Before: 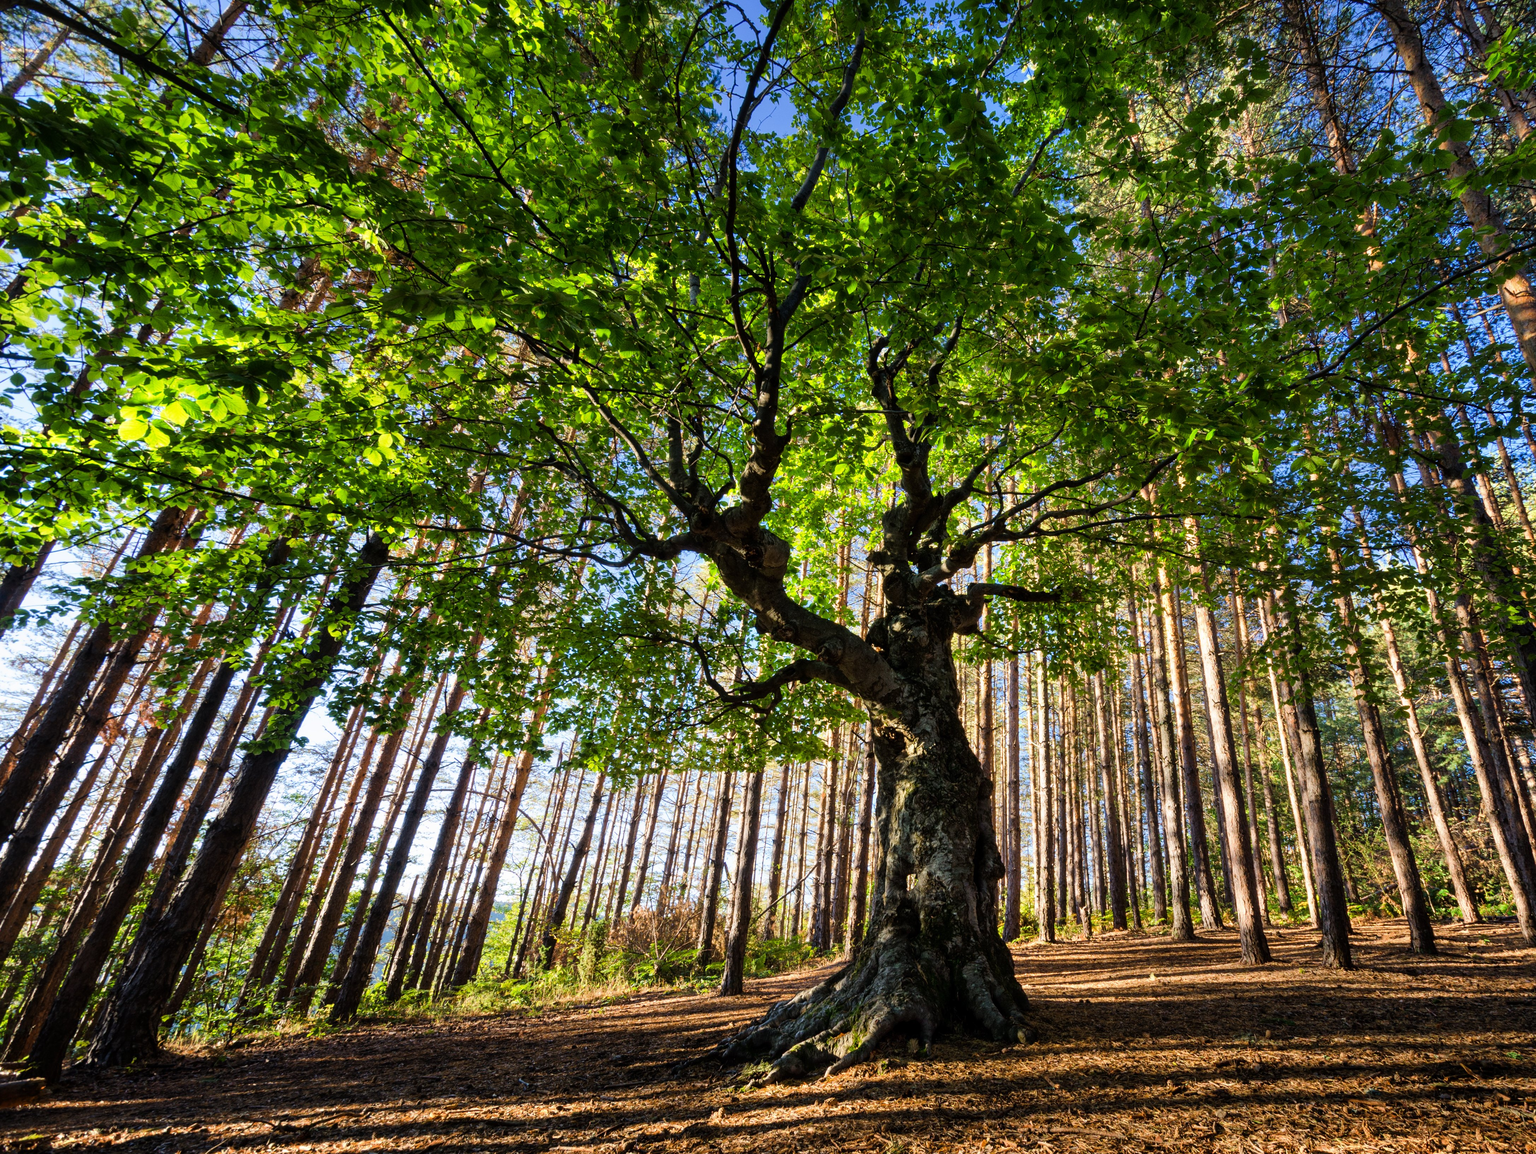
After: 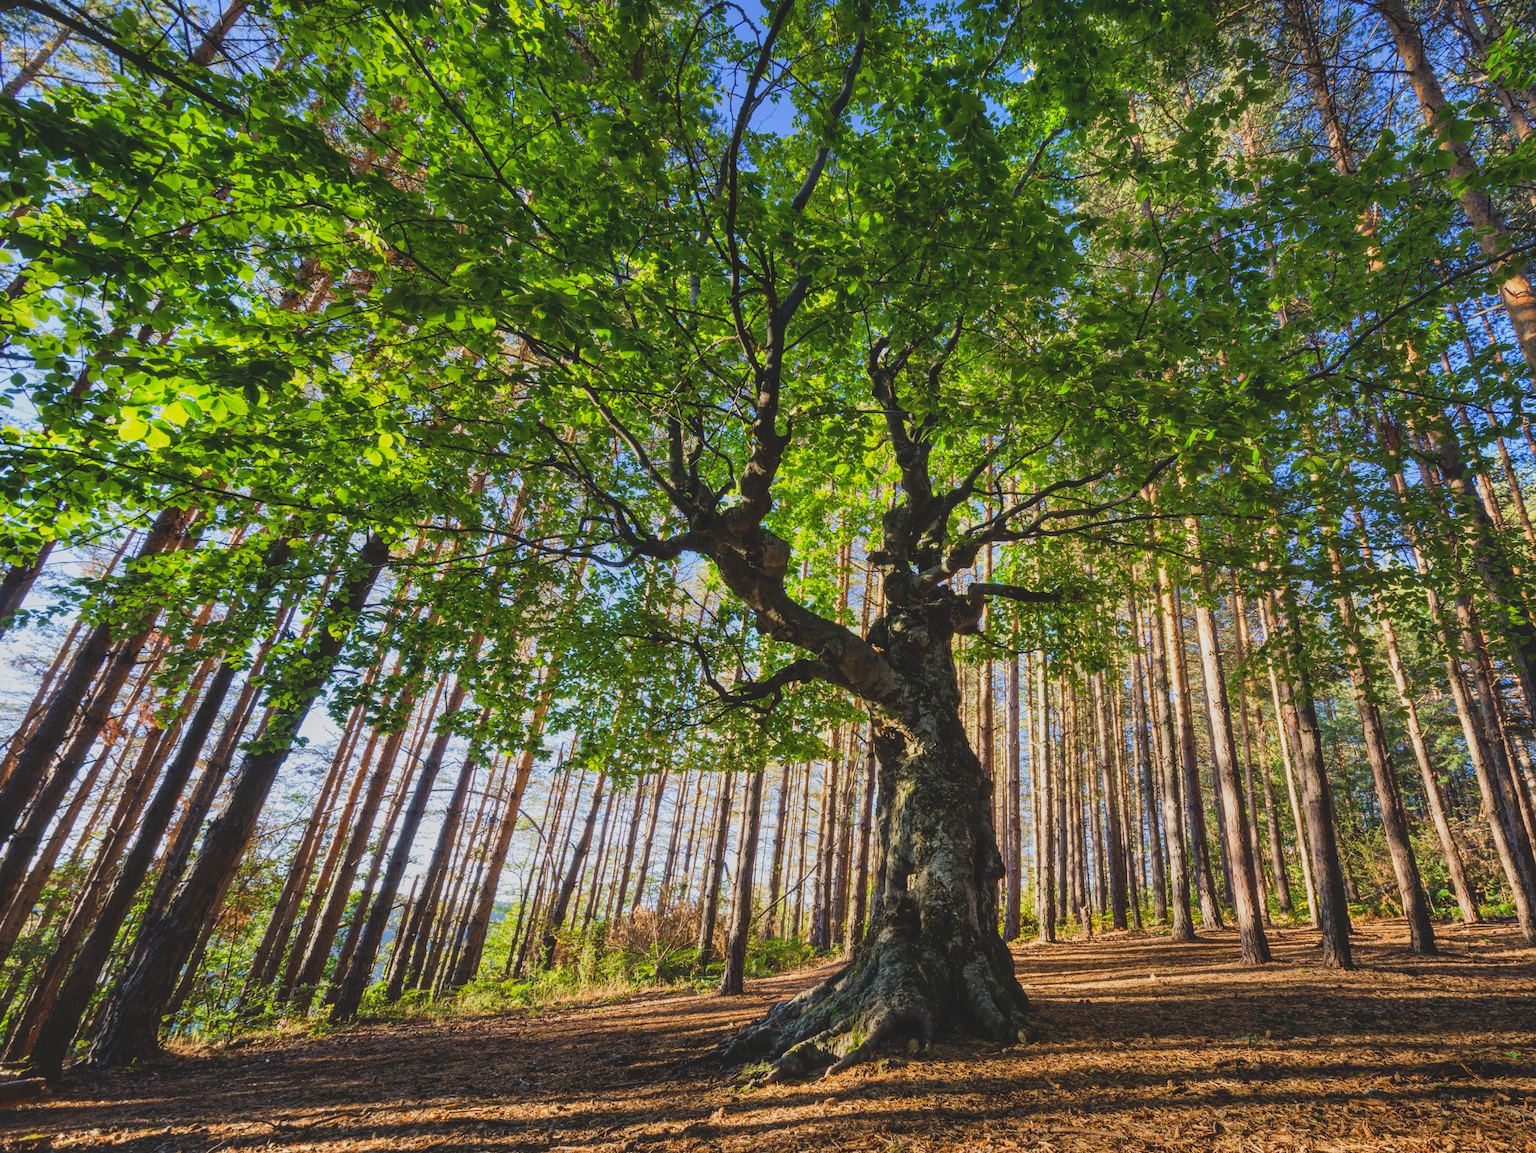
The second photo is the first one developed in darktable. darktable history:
contrast brightness saturation: contrast -0.28
local contrast: on, module defaults
